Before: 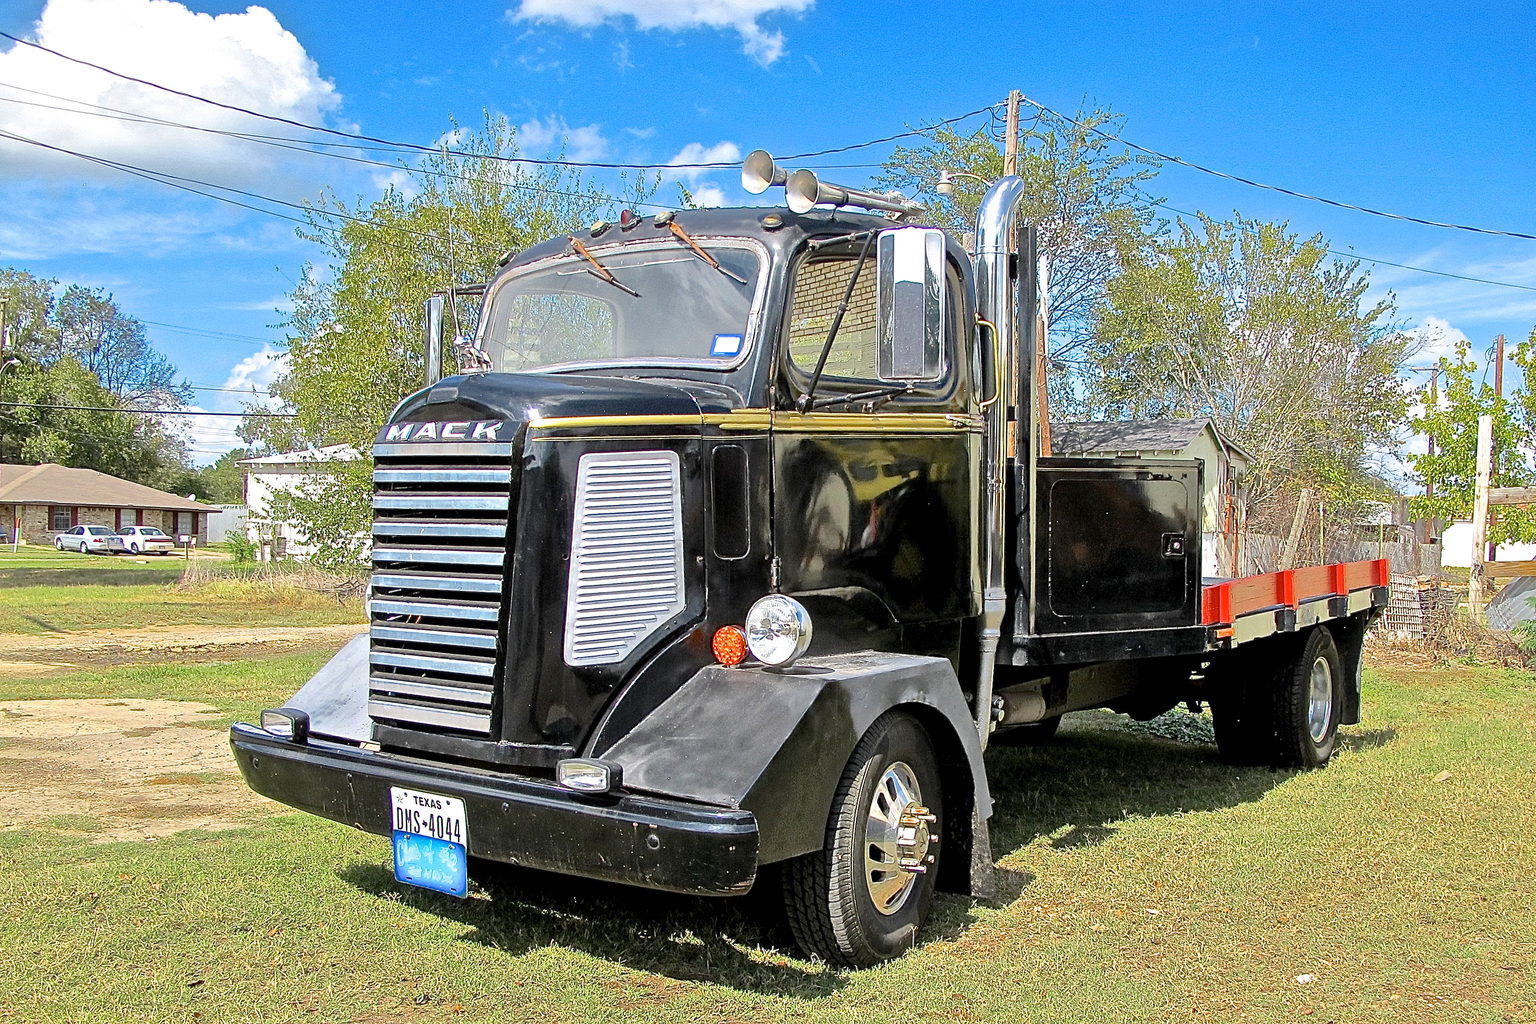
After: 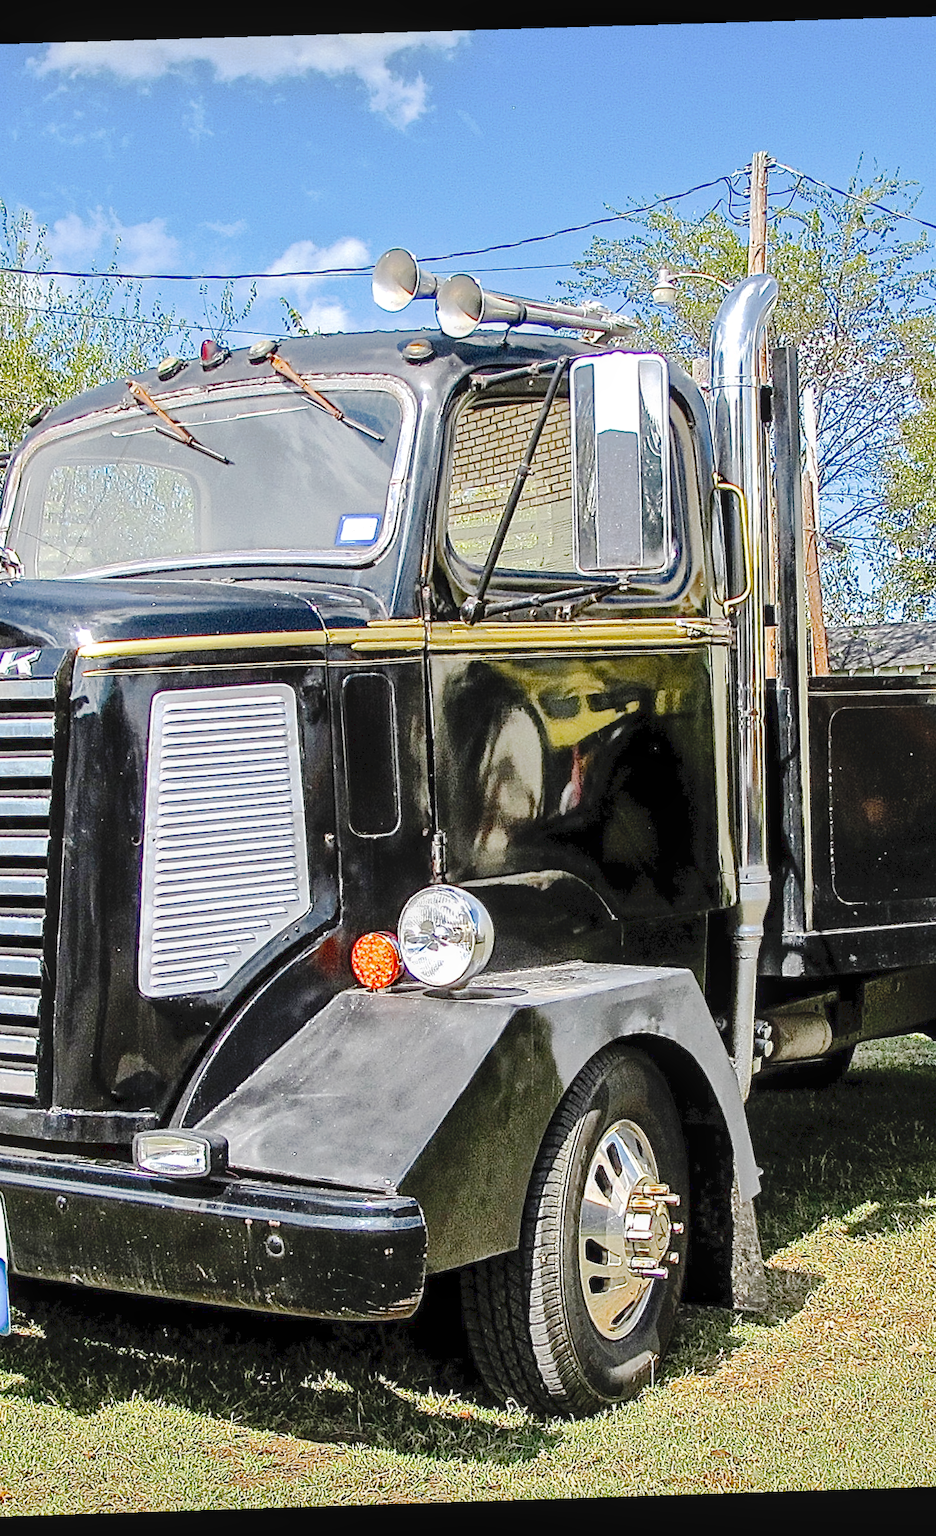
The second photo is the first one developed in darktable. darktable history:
rotate and perspective: rotation -1.77°, lens shift (horizontal) 0.004, automatic cropping off
tone curve: curves: ch0 [(0, 0) (0.003, 0.058) (0.011, 0.059) (0.025, 0.061) (0.044, 0.067) (0.069, 0.084) (0.1, 0.102) (0.136, 0.124) (0.177, 0.171) (0.224, 0.246) (0.277, 0.324) (0.335, 0.411) (0.399, 0.509) (0.468, 0.605) (0.543, 0.688) (0.623, 0.738) (0.709, 0.798) (0.801, 0.852) (0.898, 0.911) (1, 1)], preserve colors none
crop: left 31.229%, right 27.105%
local contrast: on, module defaults
